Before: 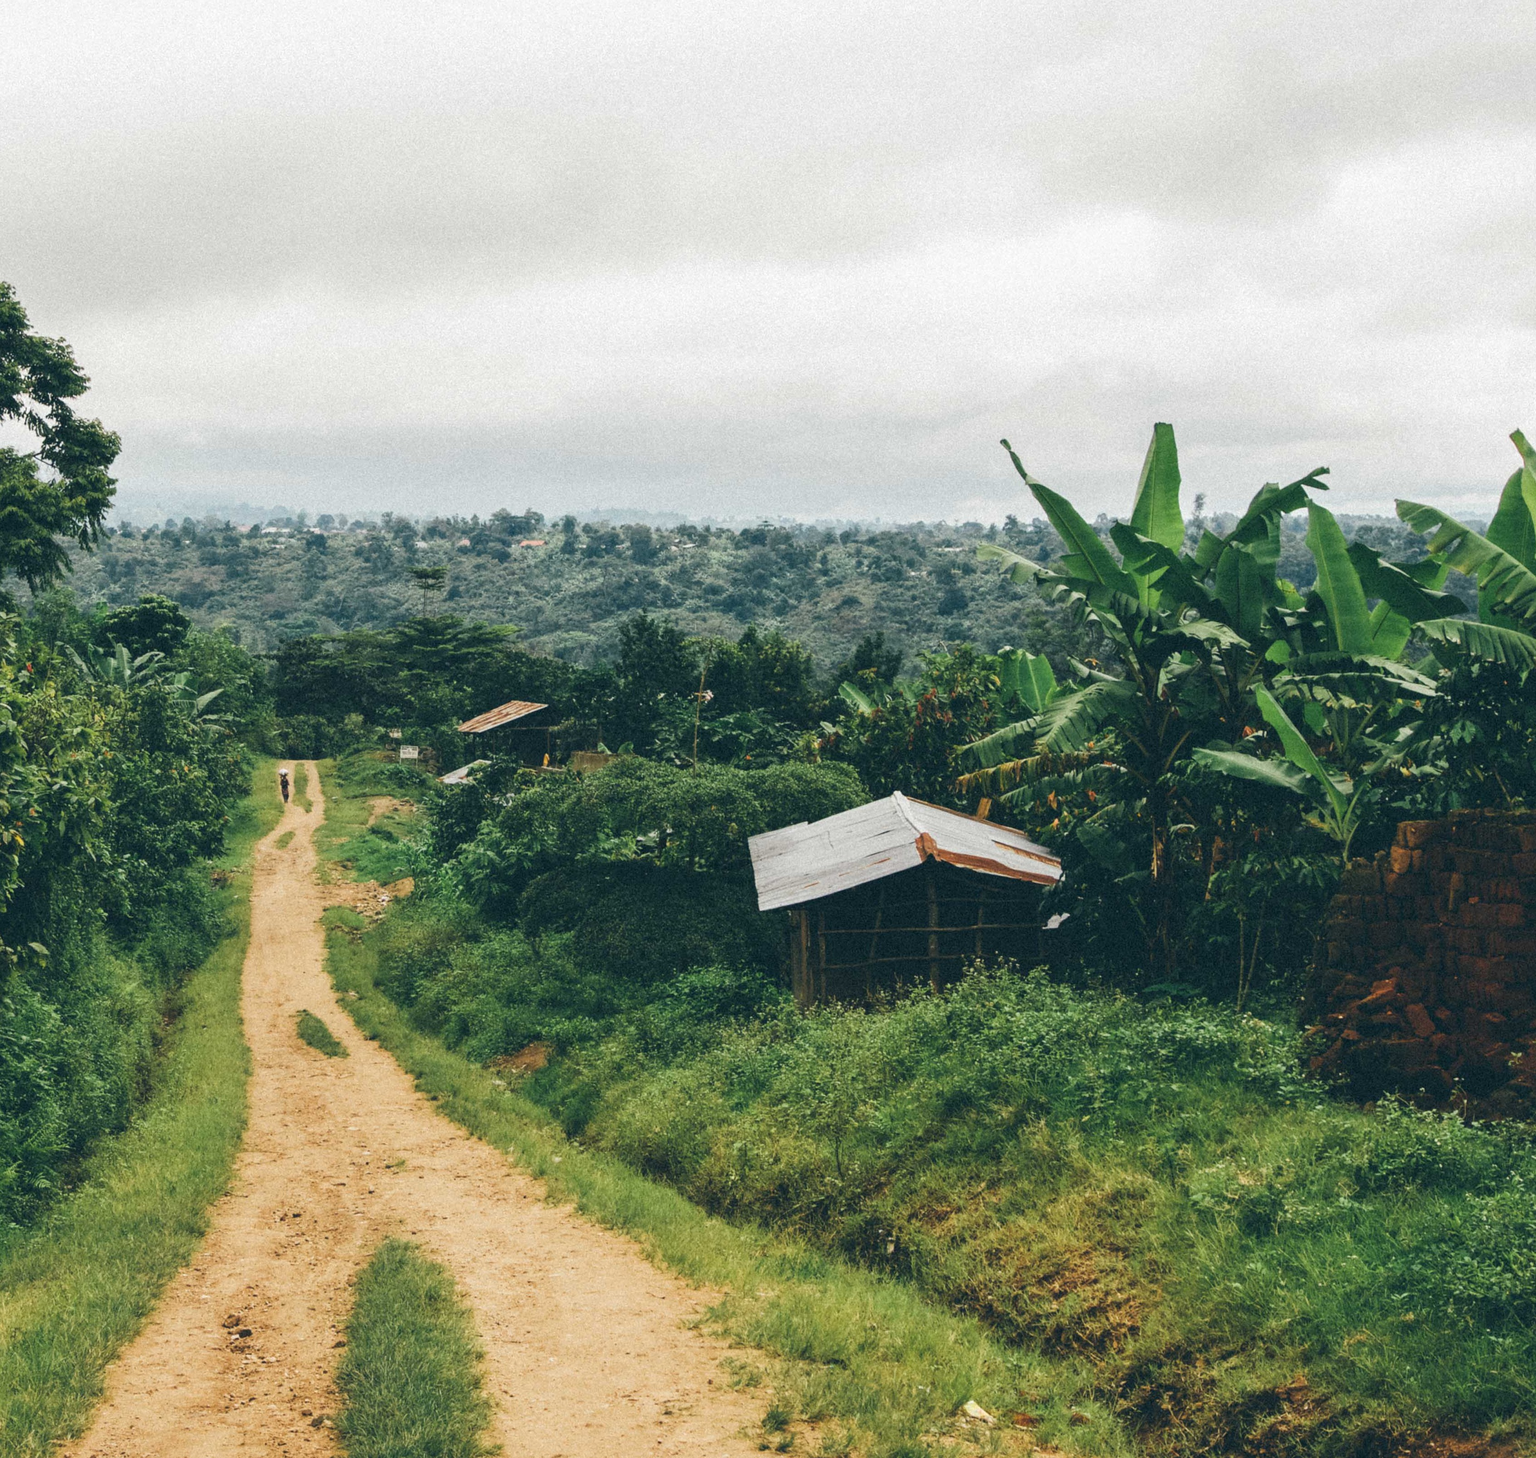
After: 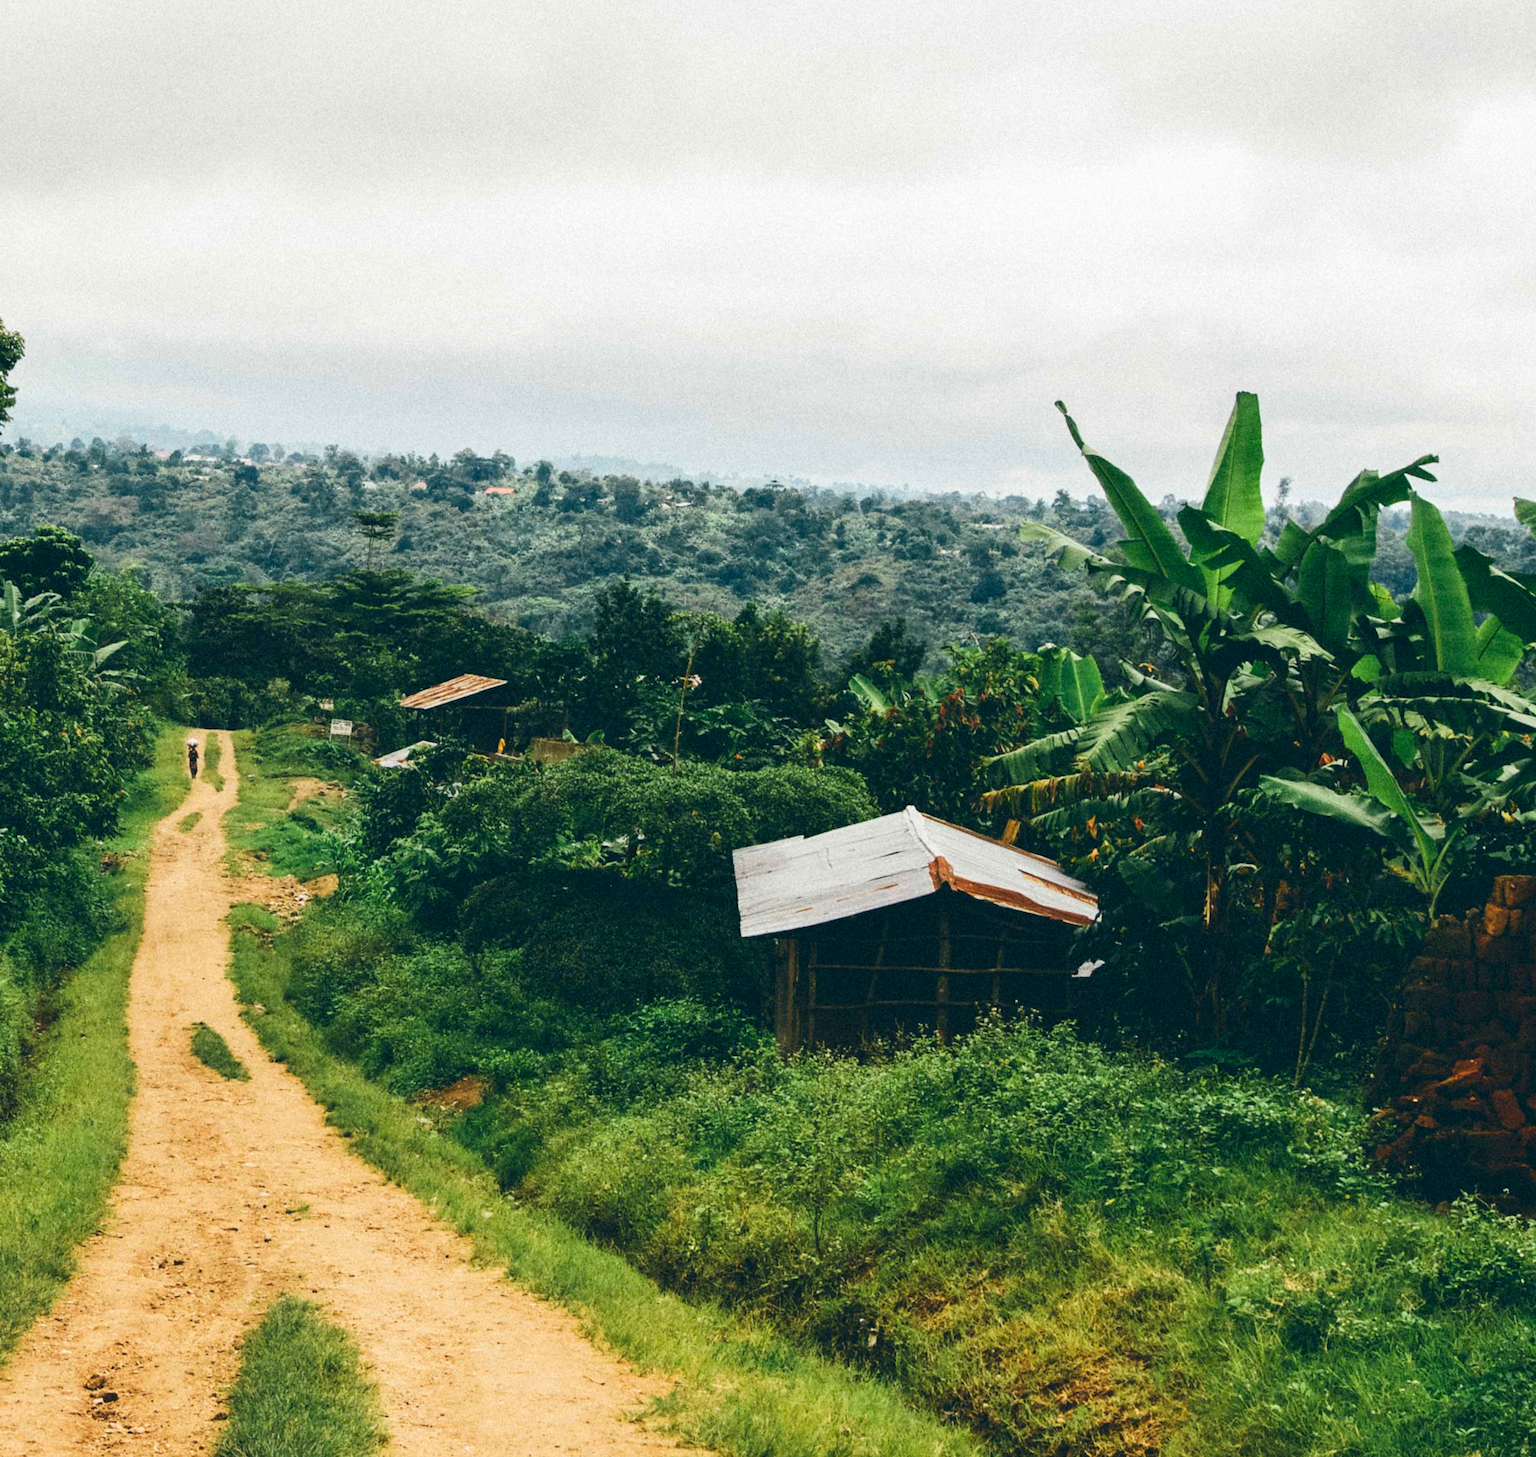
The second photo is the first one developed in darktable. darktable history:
contrast brightness saturation: contrast 0.18, saturation 0.3
crop and rotate: angle -3.27°, left 5.211%, top 5.211%, right 4.607%, bottom 4.607%
